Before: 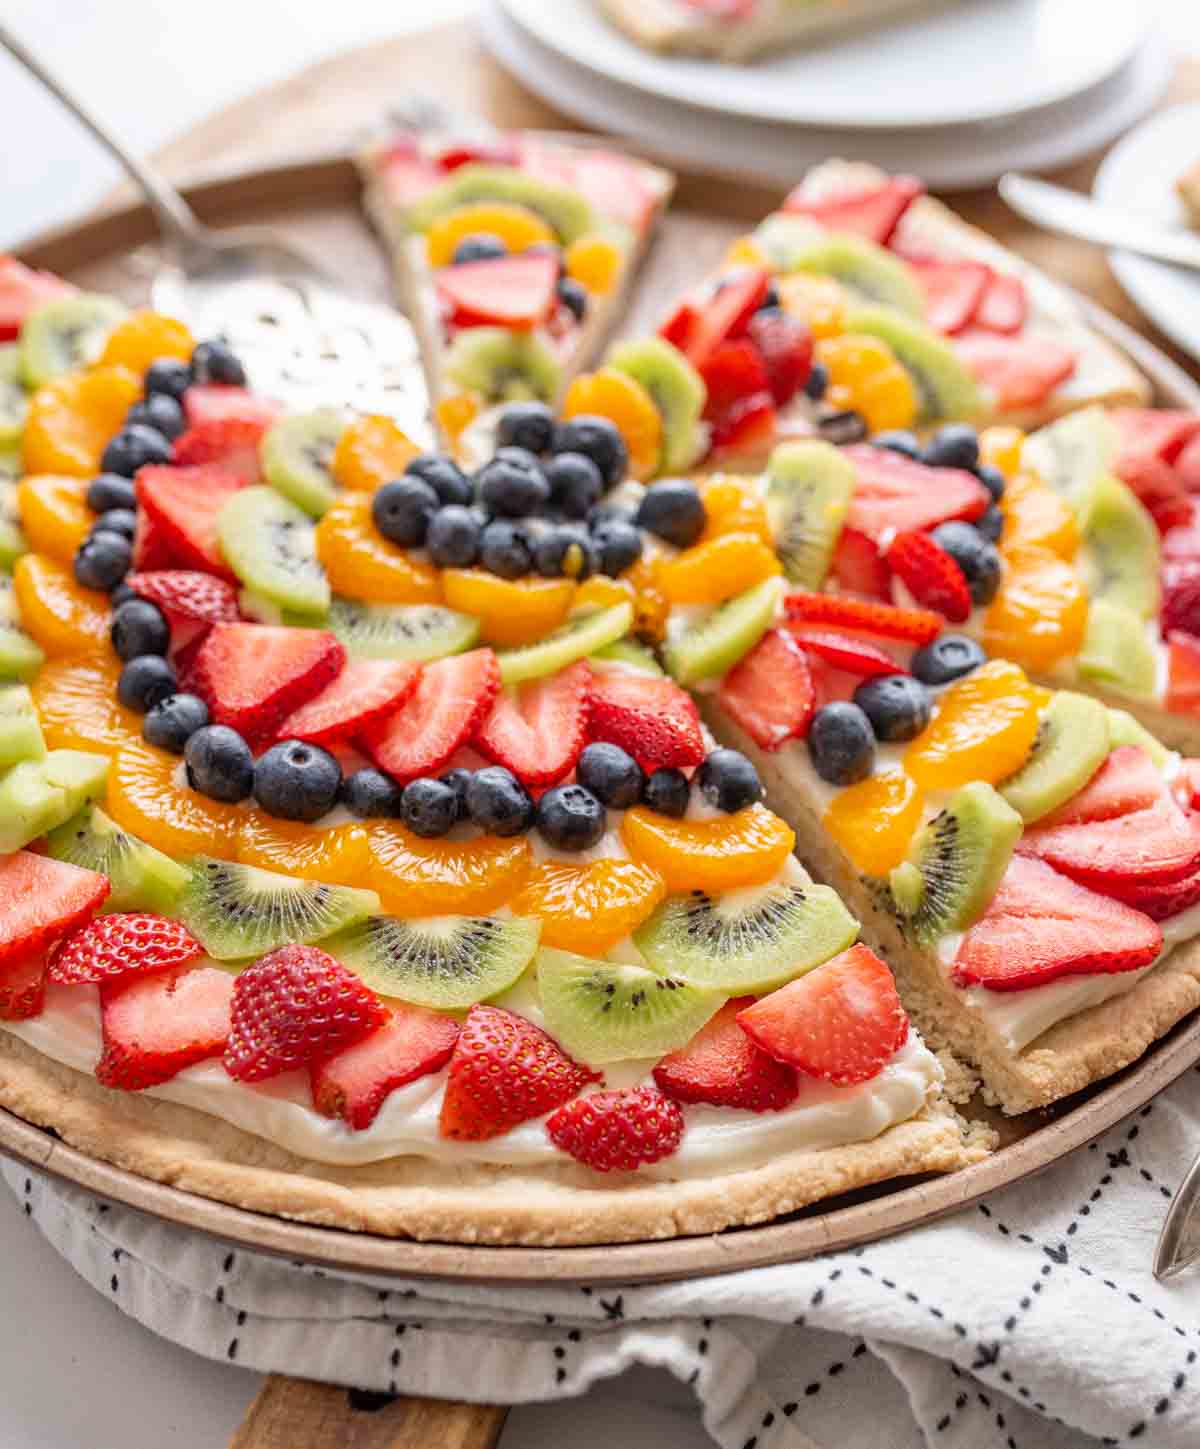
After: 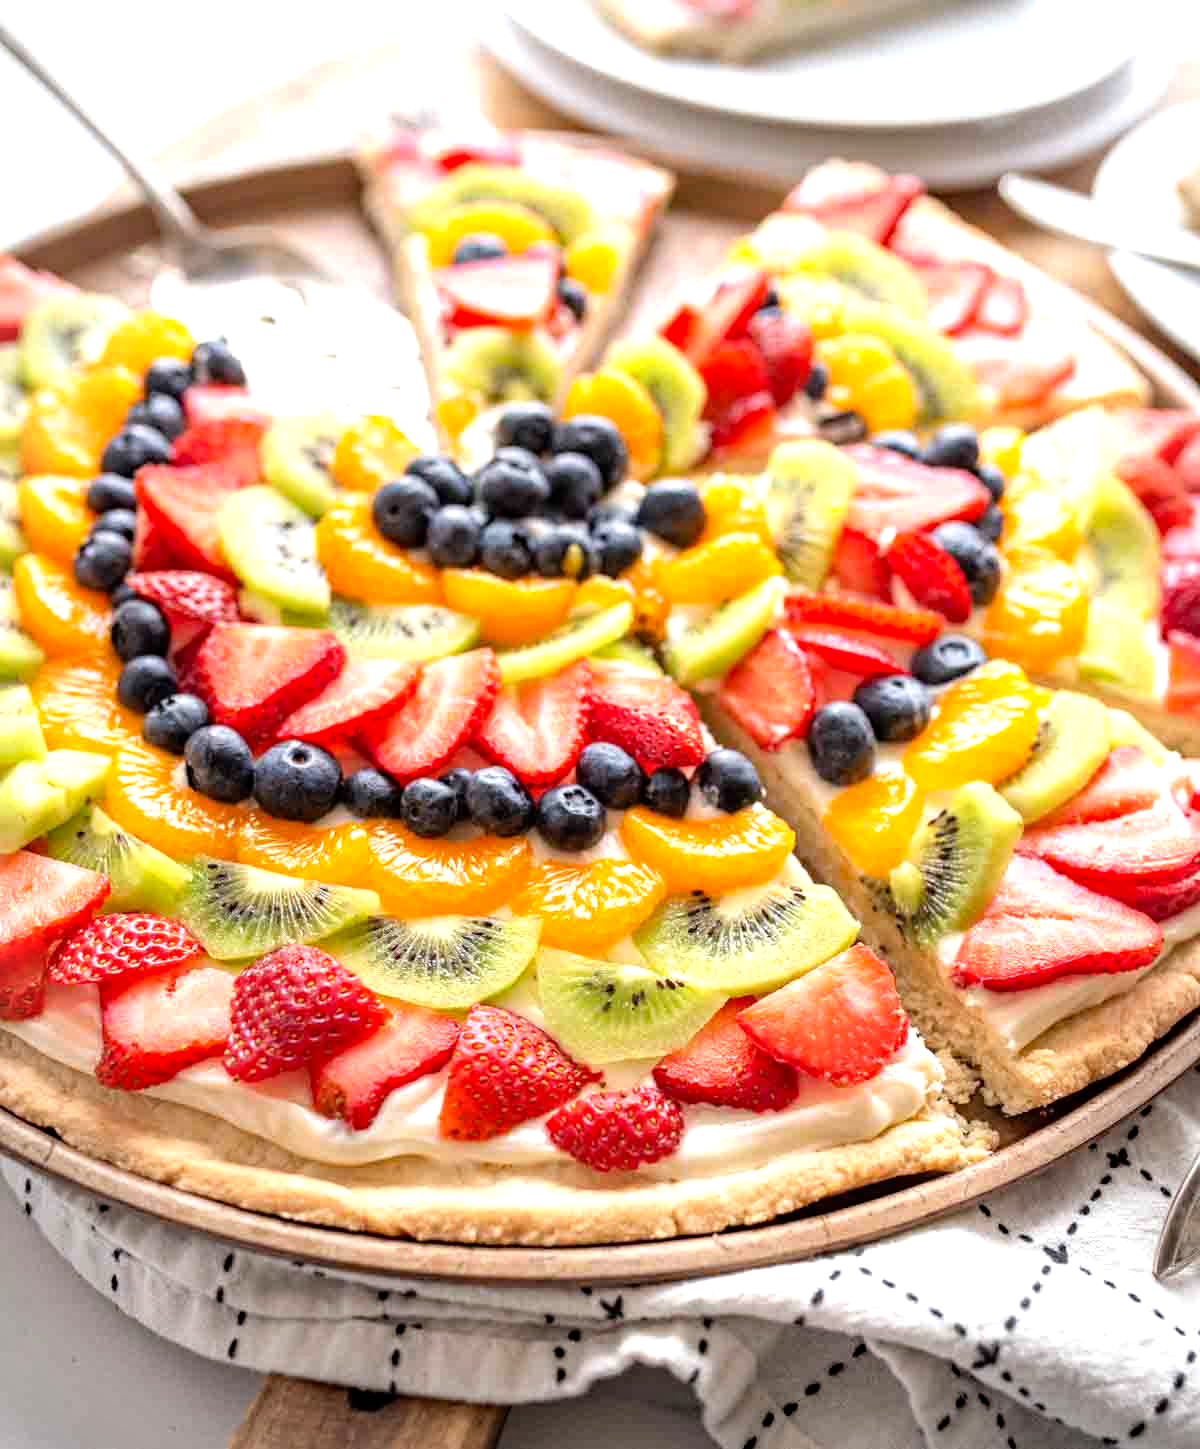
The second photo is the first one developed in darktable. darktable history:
vignetting: brightness -0.264
haze removal: compatibility mode true, adaptive false
tone equalizer: -8 EV -0.751 EV, -7 EV -0.677 EV, -6 EV -0.567 EV, -5 EV -0.422 EV, -3 EV 0.369 EV, -2 EV 0.6 EV, -1 EV 0.692 EV, +0 EV 0.758 EV, mask exposure compensation -0.499 EV
